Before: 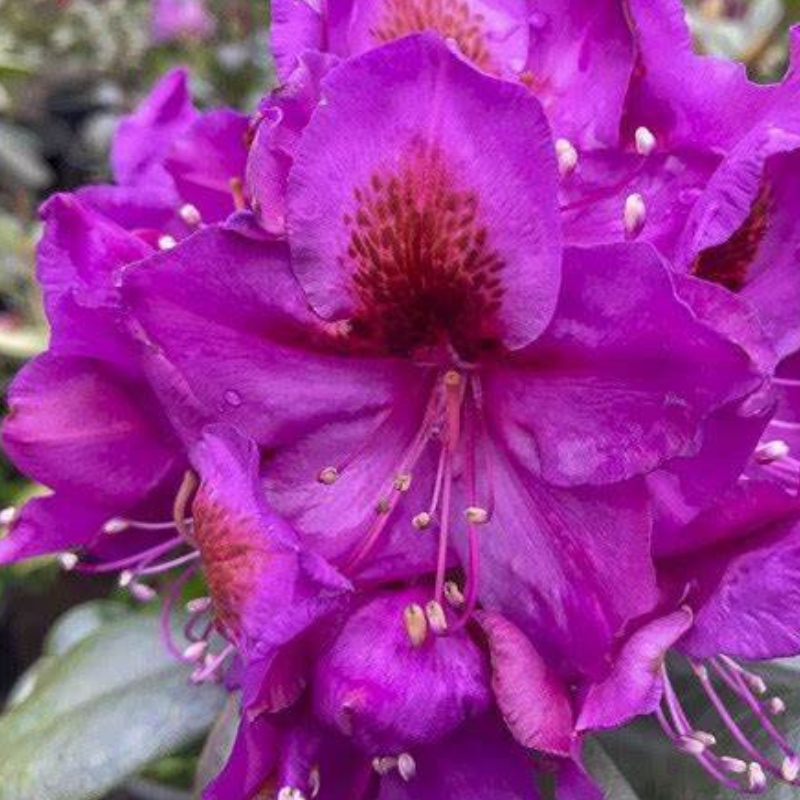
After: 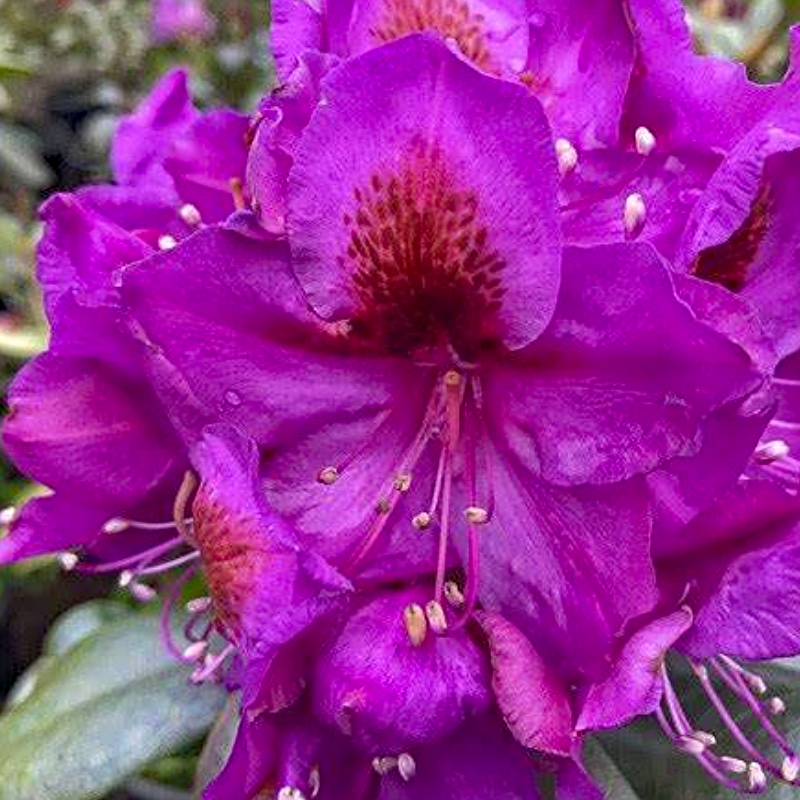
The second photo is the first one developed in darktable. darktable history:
haze removal: strength 0.303, distance 0.252, compatibility mode true, adaptive false
sharpen: on, module defaults
